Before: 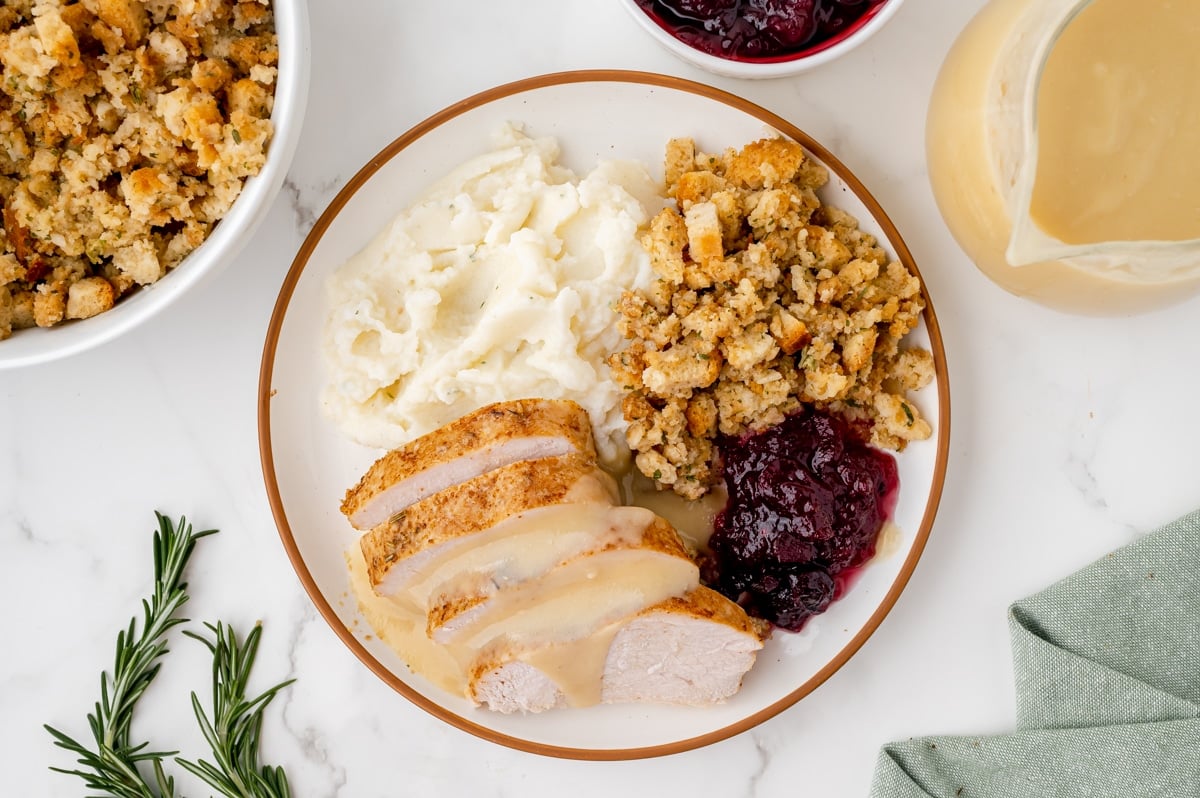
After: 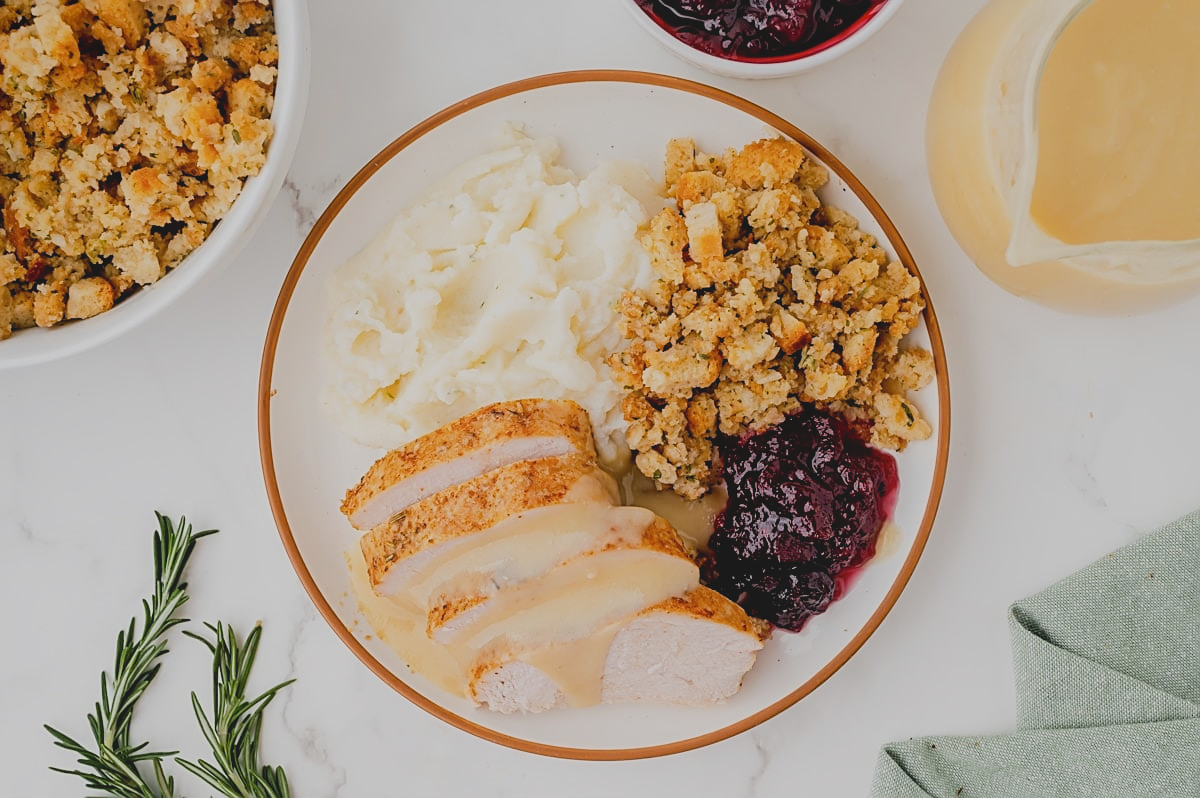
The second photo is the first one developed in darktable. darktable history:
local contrast: highlights 69%, shadows 67%, detail 81%, midtone range 0.327
sharpen: on, module defaults
filmic rgb: black relative exposure -7.65 EV, white relative exposure 4.56 EV, hardness 3.61
